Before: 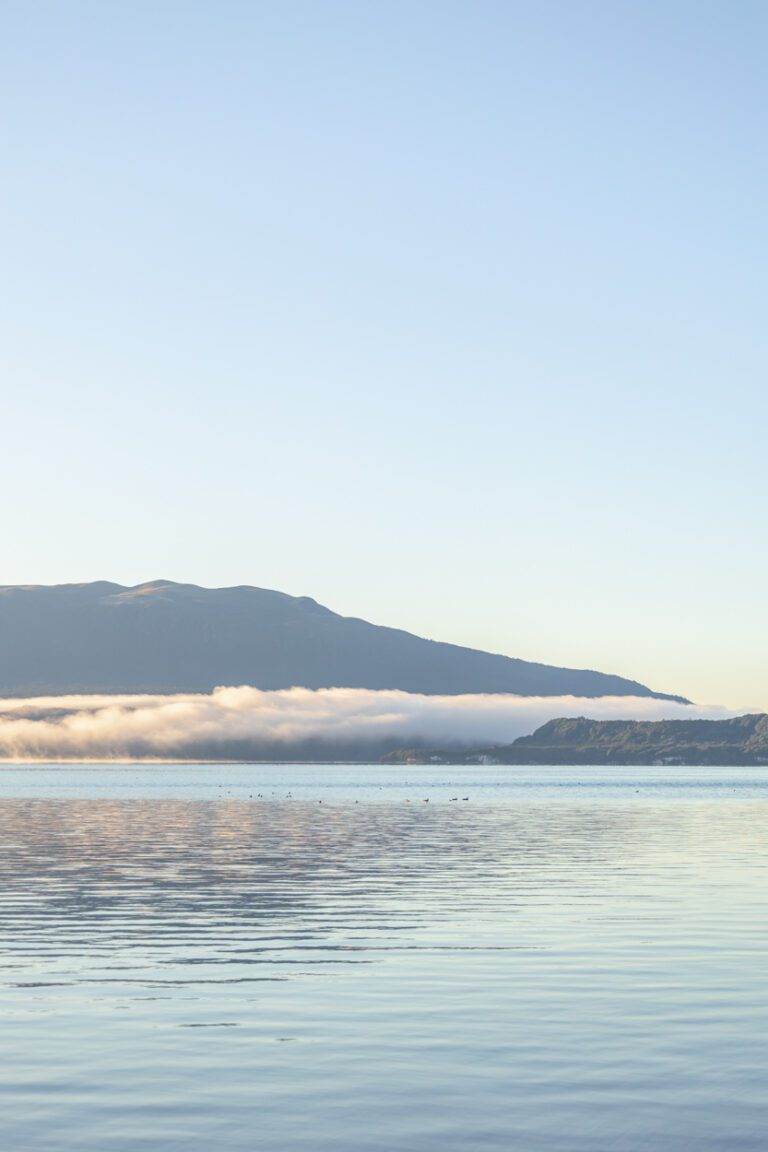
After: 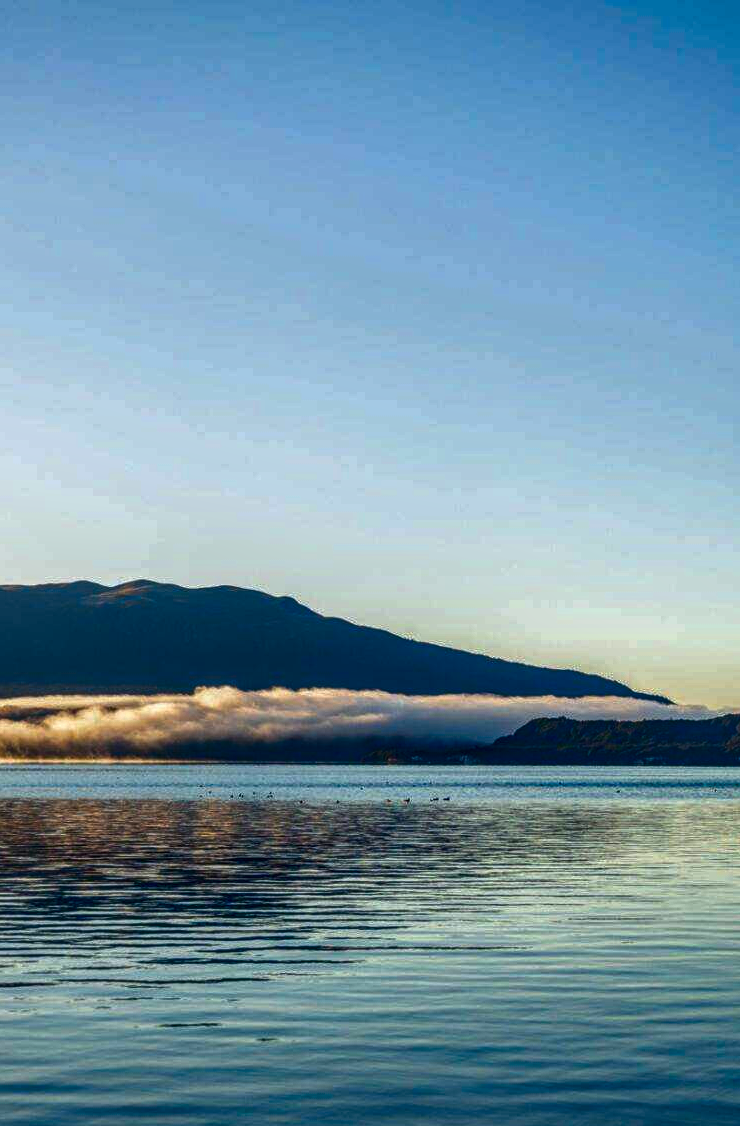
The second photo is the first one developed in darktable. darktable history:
contrast brightness saturation: brightness -1, saturation 1
local contrast: highlights 25%, detail 150%
crop and rotate: left 2.536%, right 1.107%, bottom 2.246%
